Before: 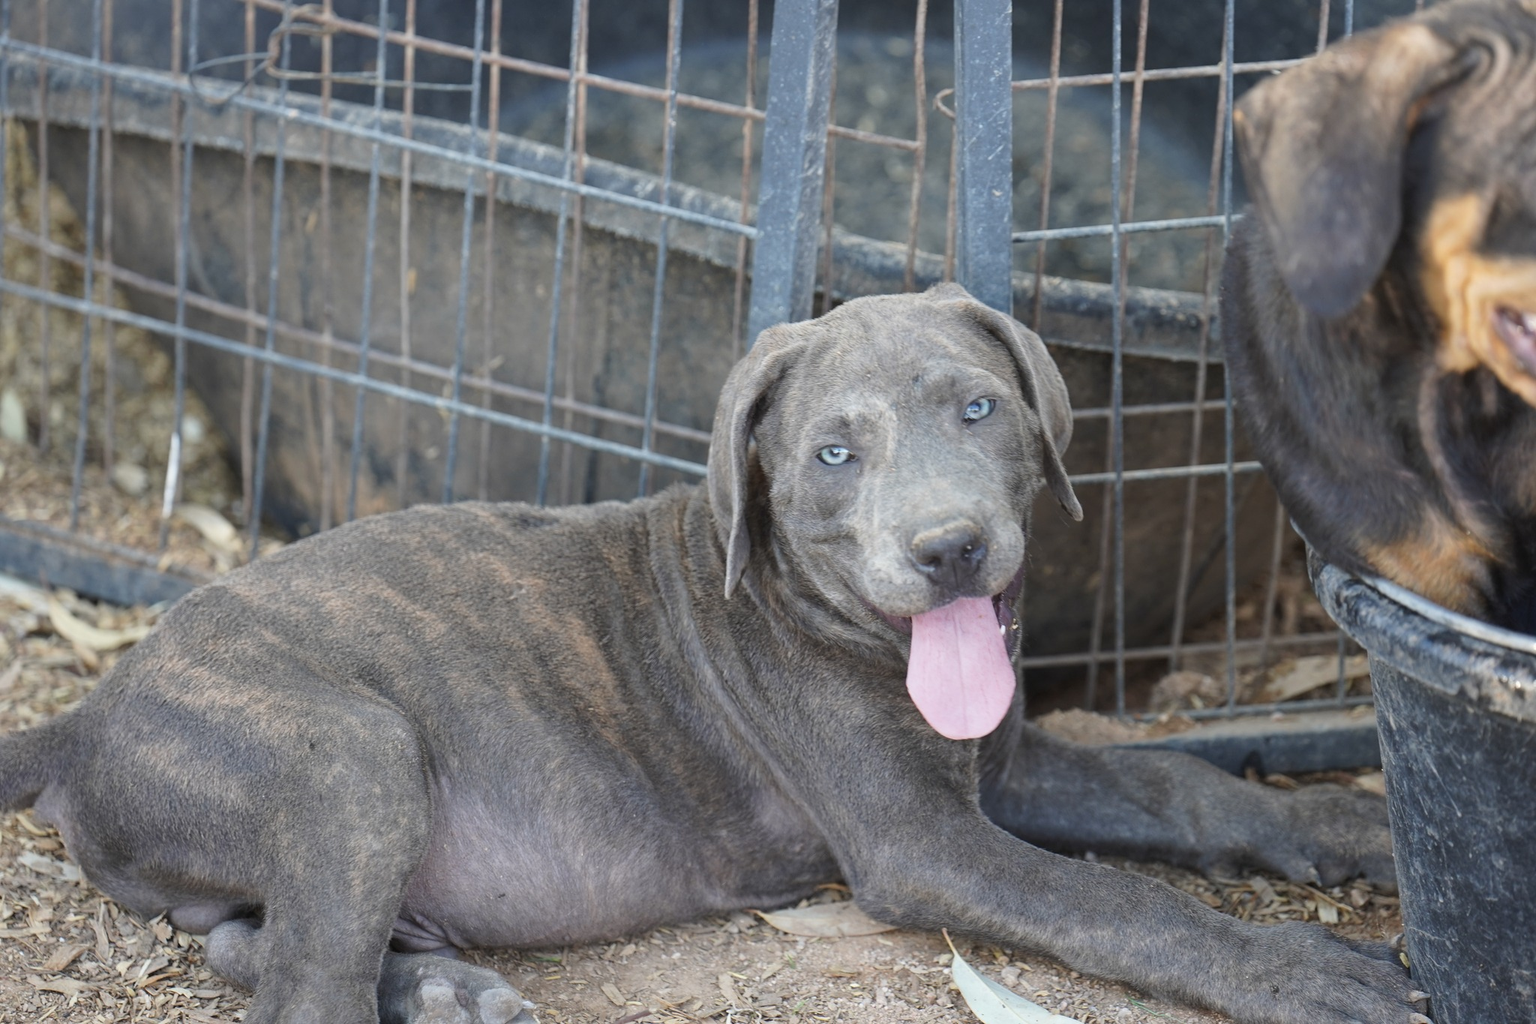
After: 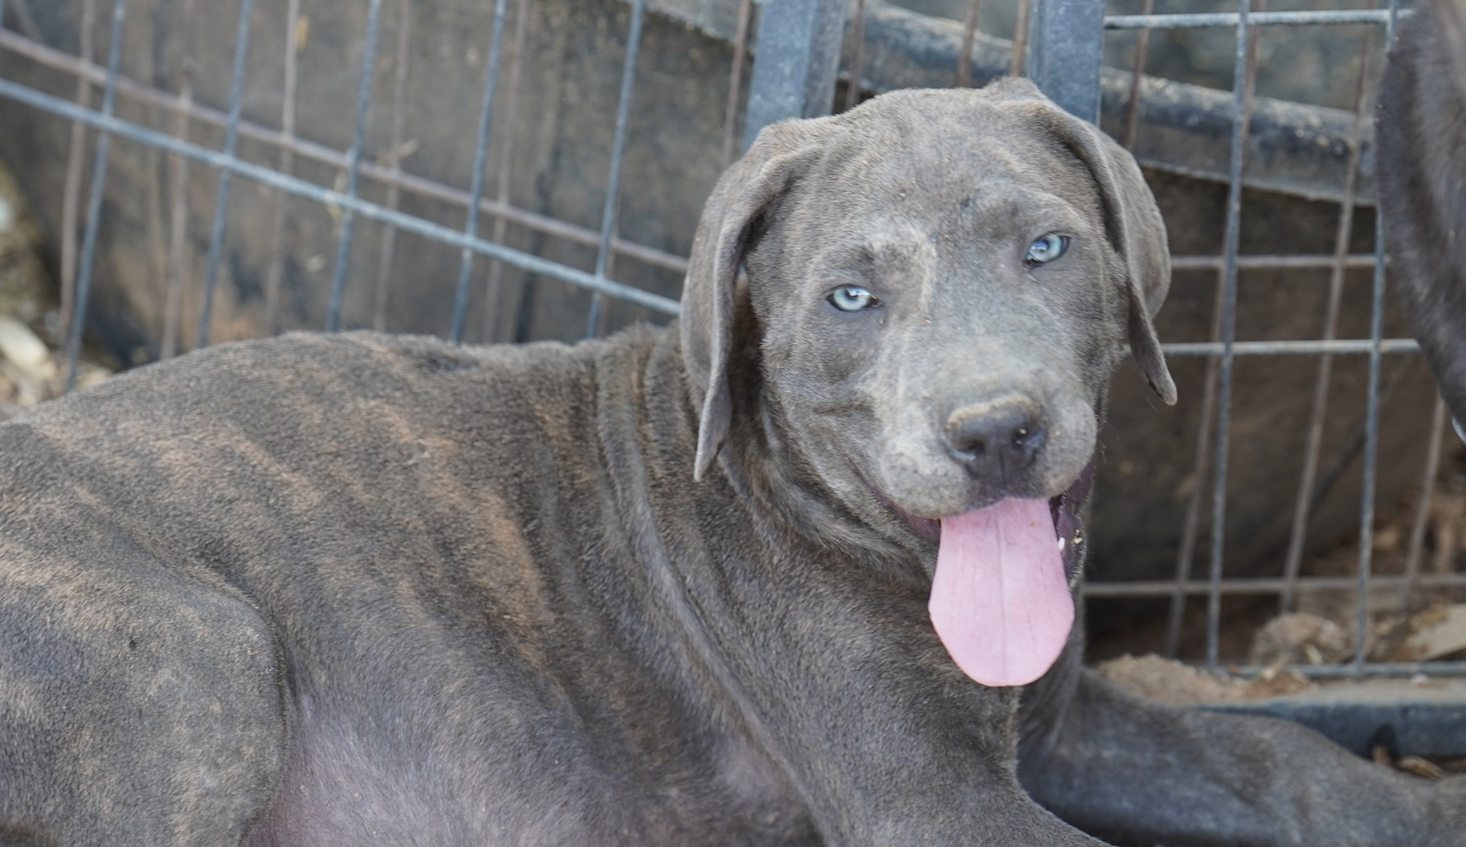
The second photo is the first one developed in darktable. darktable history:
shadows and highlights: shadows 43.71, white point adjustment -1.46, soften with gaussian
crop and rotate: angle -3.37°, left 9.79%, top 20.73%, right 12.42%, bottom 11.82%
